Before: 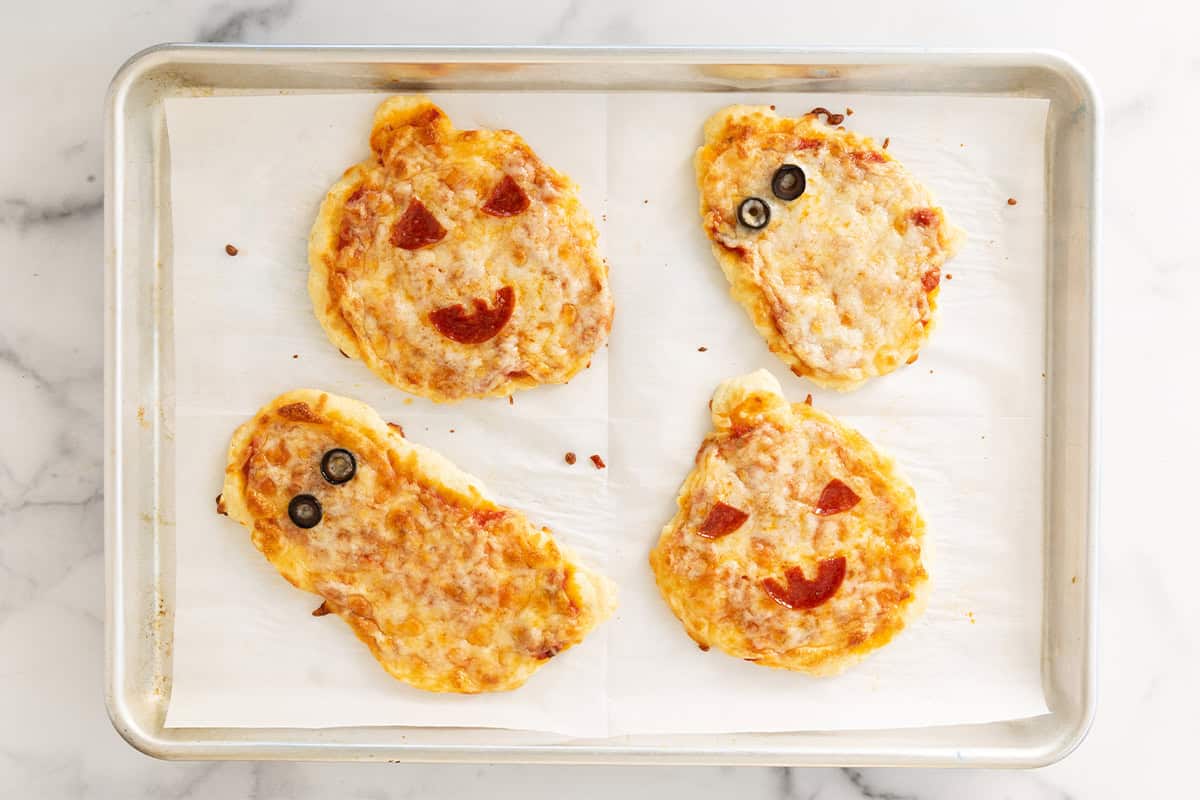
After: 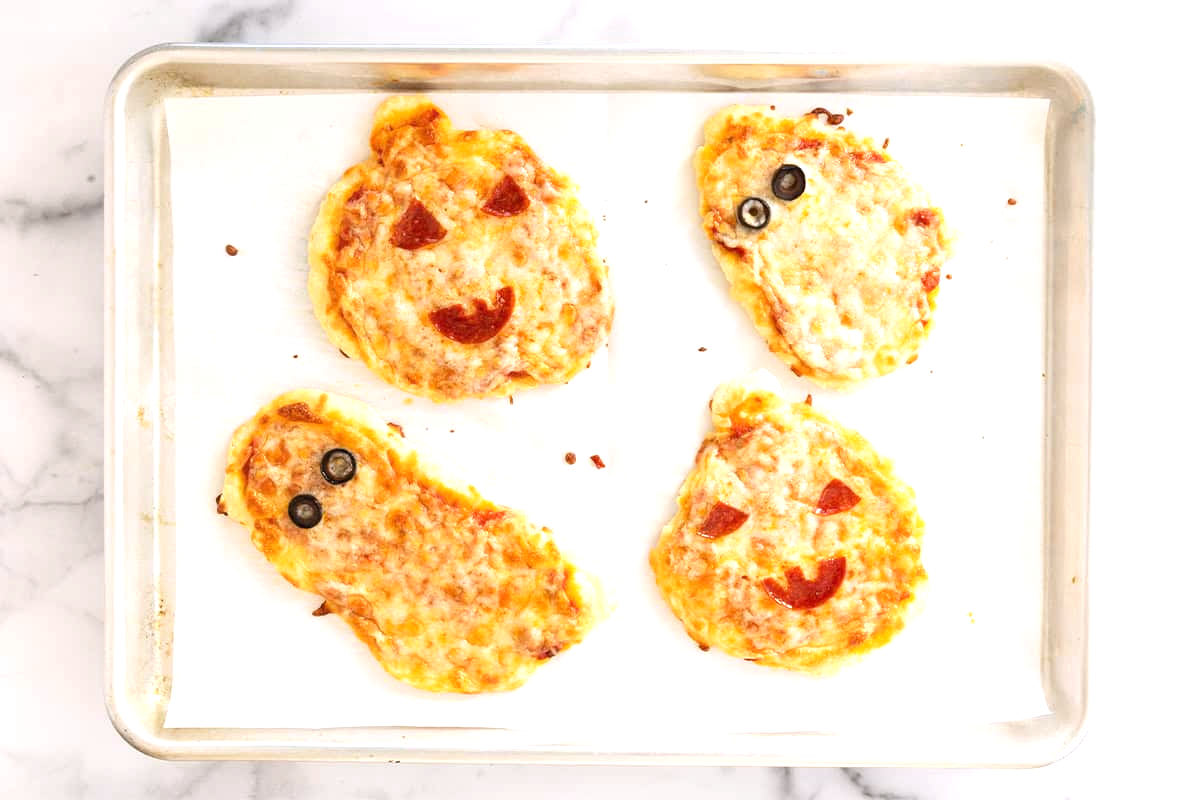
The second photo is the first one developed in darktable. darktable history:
exposure: black level correction 0, exposure 0.5 EV, compensate exposure bias true, compensate highlight preservation false
white balance: red 1.009, blue 1.027
sharpen: radius 2.883, amount 0.868, threshold 47.523
